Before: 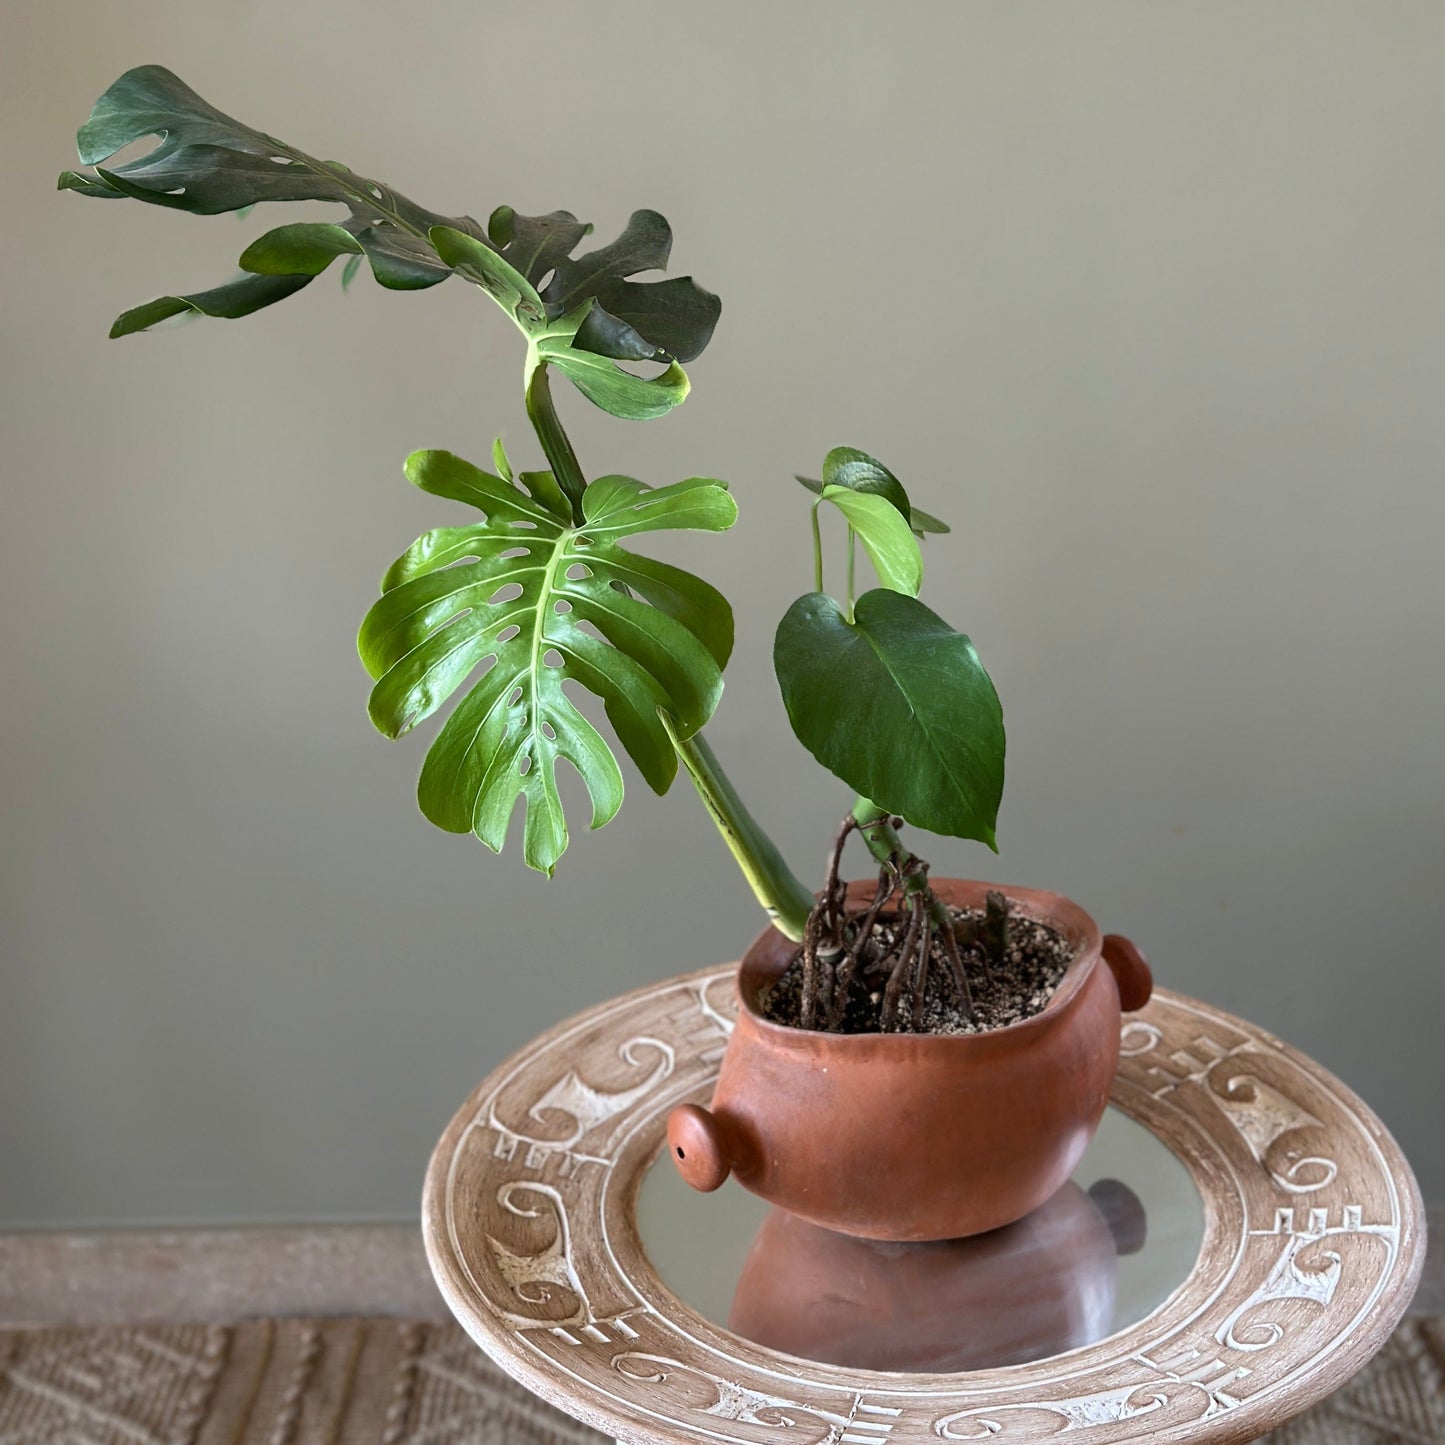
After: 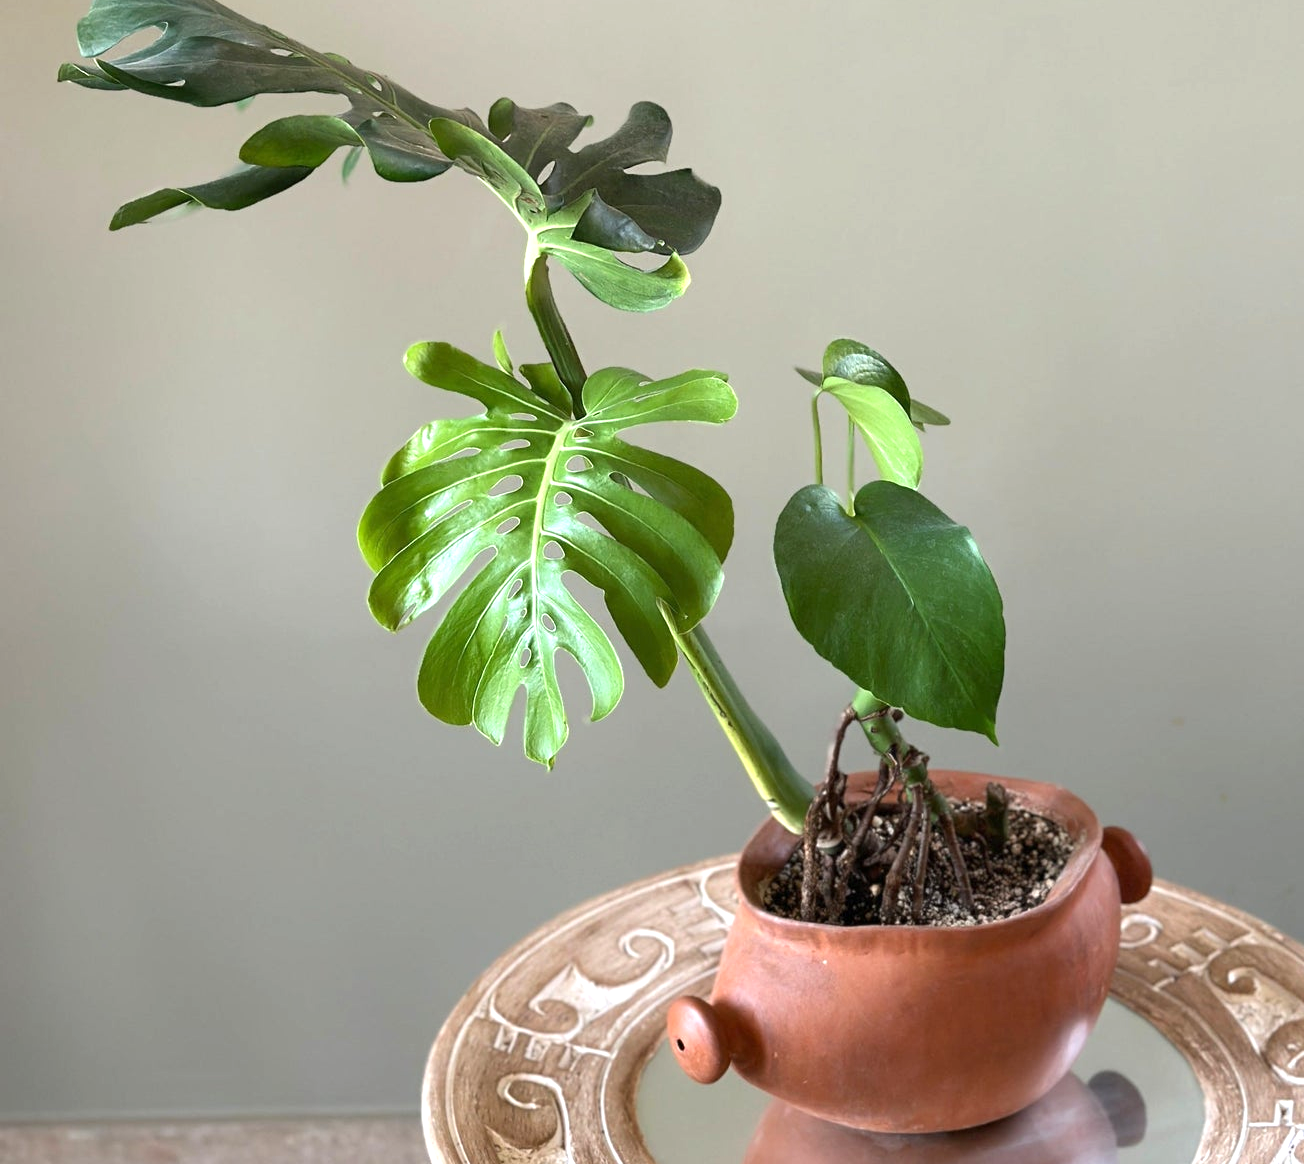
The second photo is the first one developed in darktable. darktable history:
tone equalizer: on, module defaults
crop: top 7.49%, right 9.717%, bottom 11.943%
exposure: exposure 0.6 EV, compensate highlight preservation false
